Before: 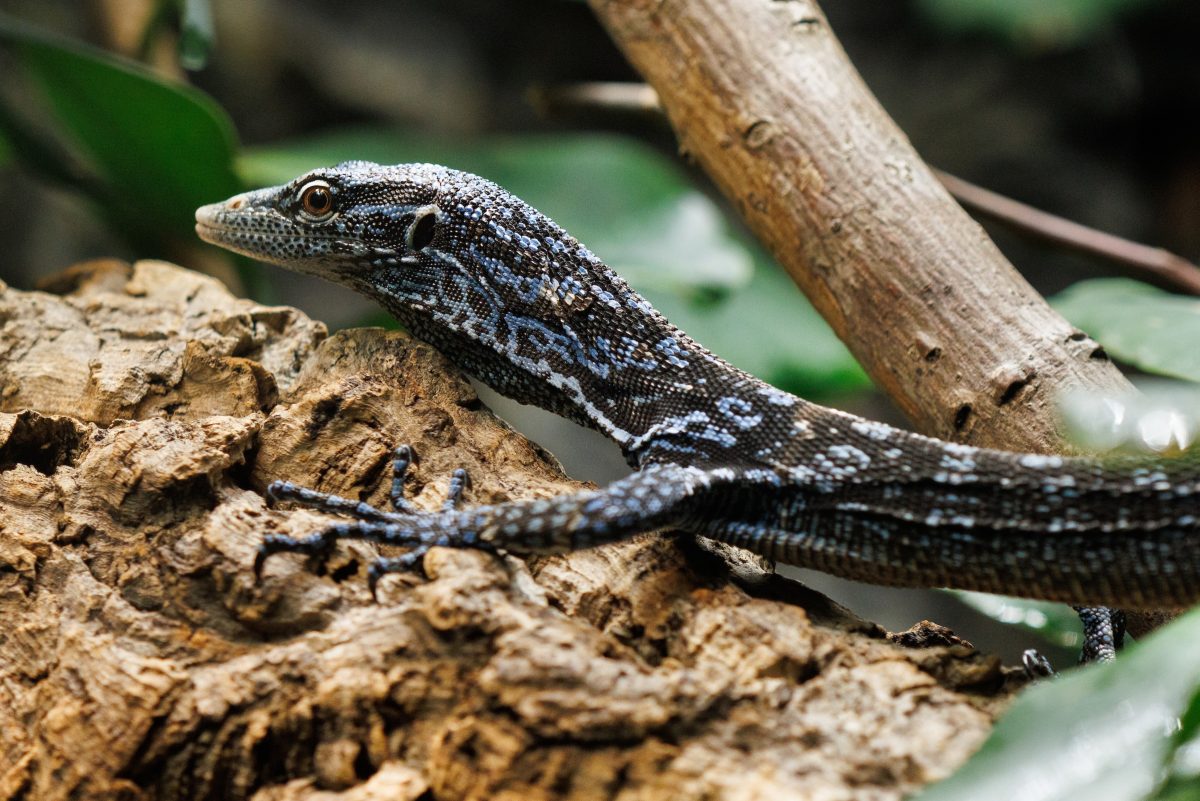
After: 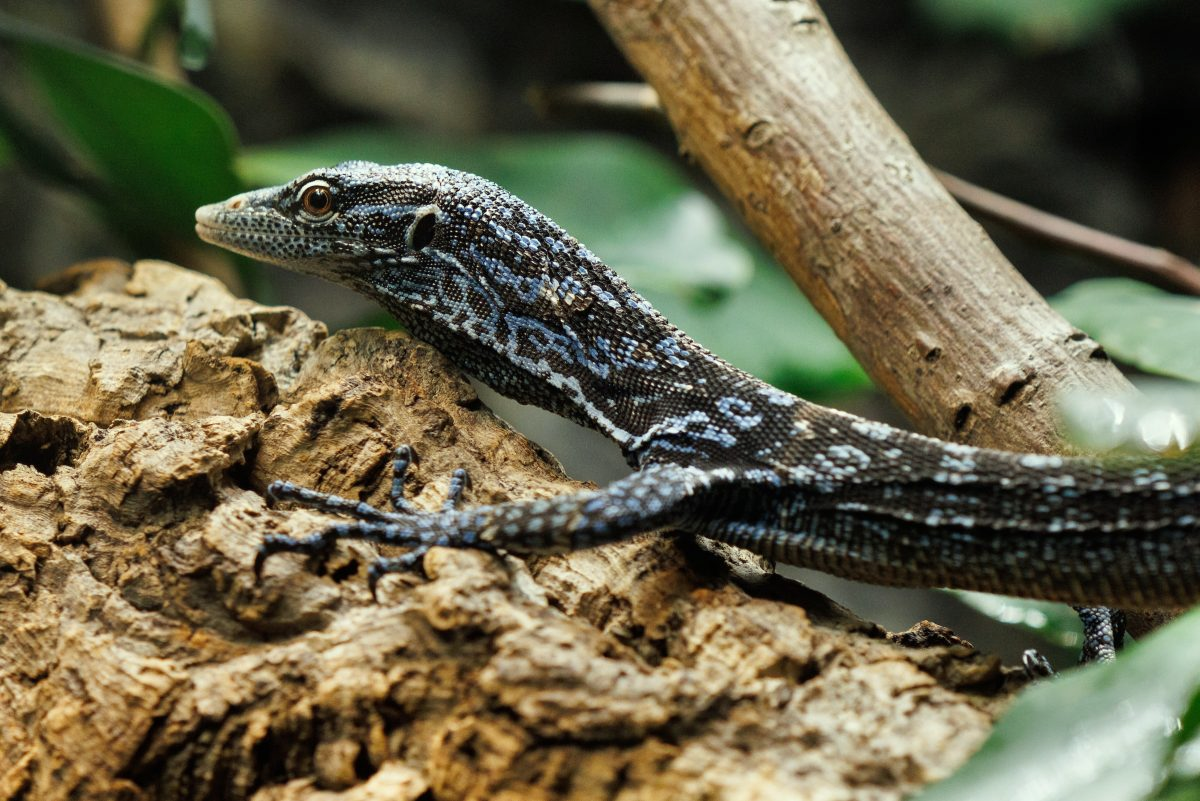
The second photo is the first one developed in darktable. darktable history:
color correction: highlights a* -4.84, highlights b* 5.04, saturation 0.969
shadows and highlights: shadows 29.25, highlights -29.15, low approximation 0.01, soften with gaussian
